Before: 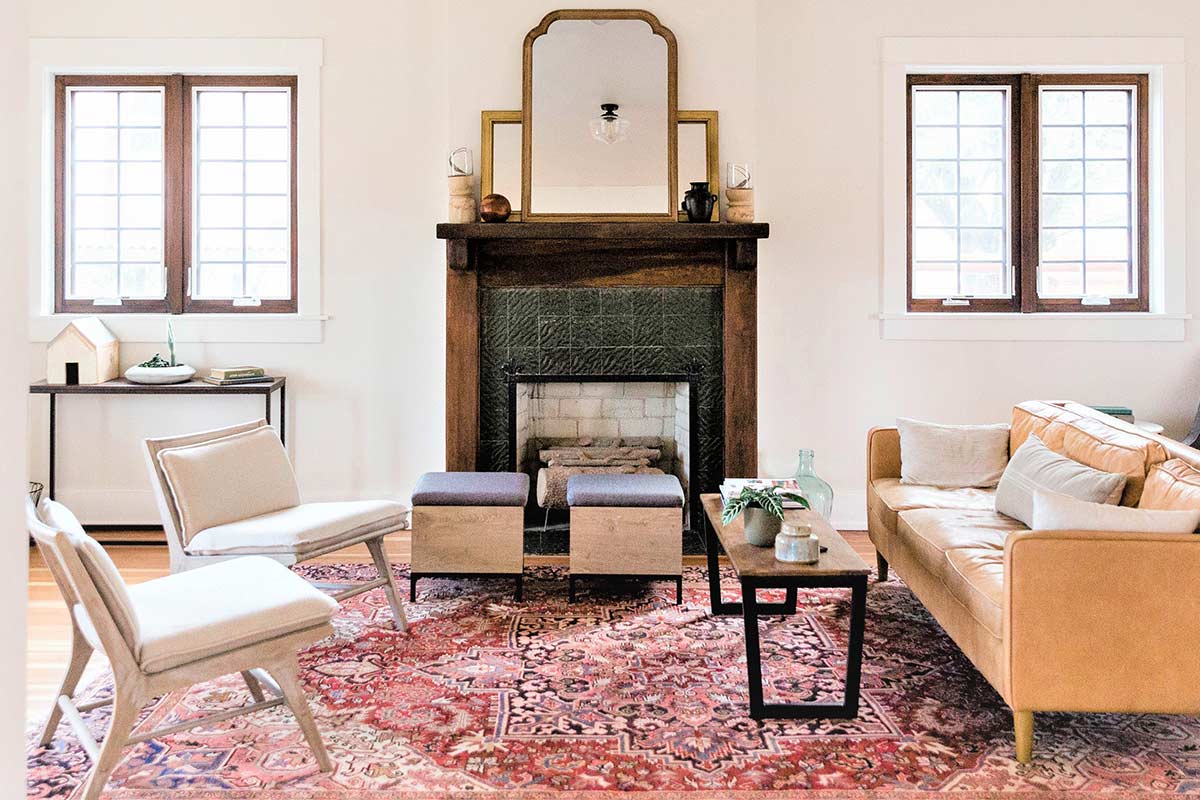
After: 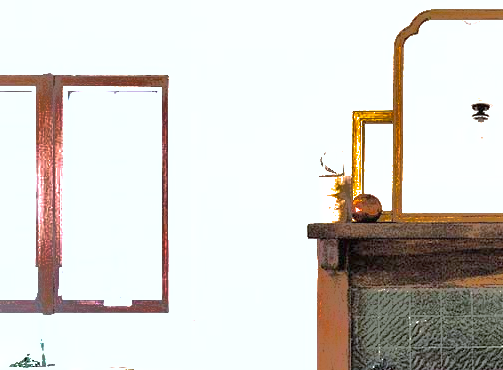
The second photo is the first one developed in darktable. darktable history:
shadows and highlights: shadows 38.43, highlights -74.54
exposure: black level correction 0, exposure 1.35 EV, compensate exposure bias true, compensate highlight preservation false
crop and rotate: left 10.817%, top 0.062%, right 47.194%, bottom 53.626%
color correction: highlights a* -0.772, highlights b* -8.92
